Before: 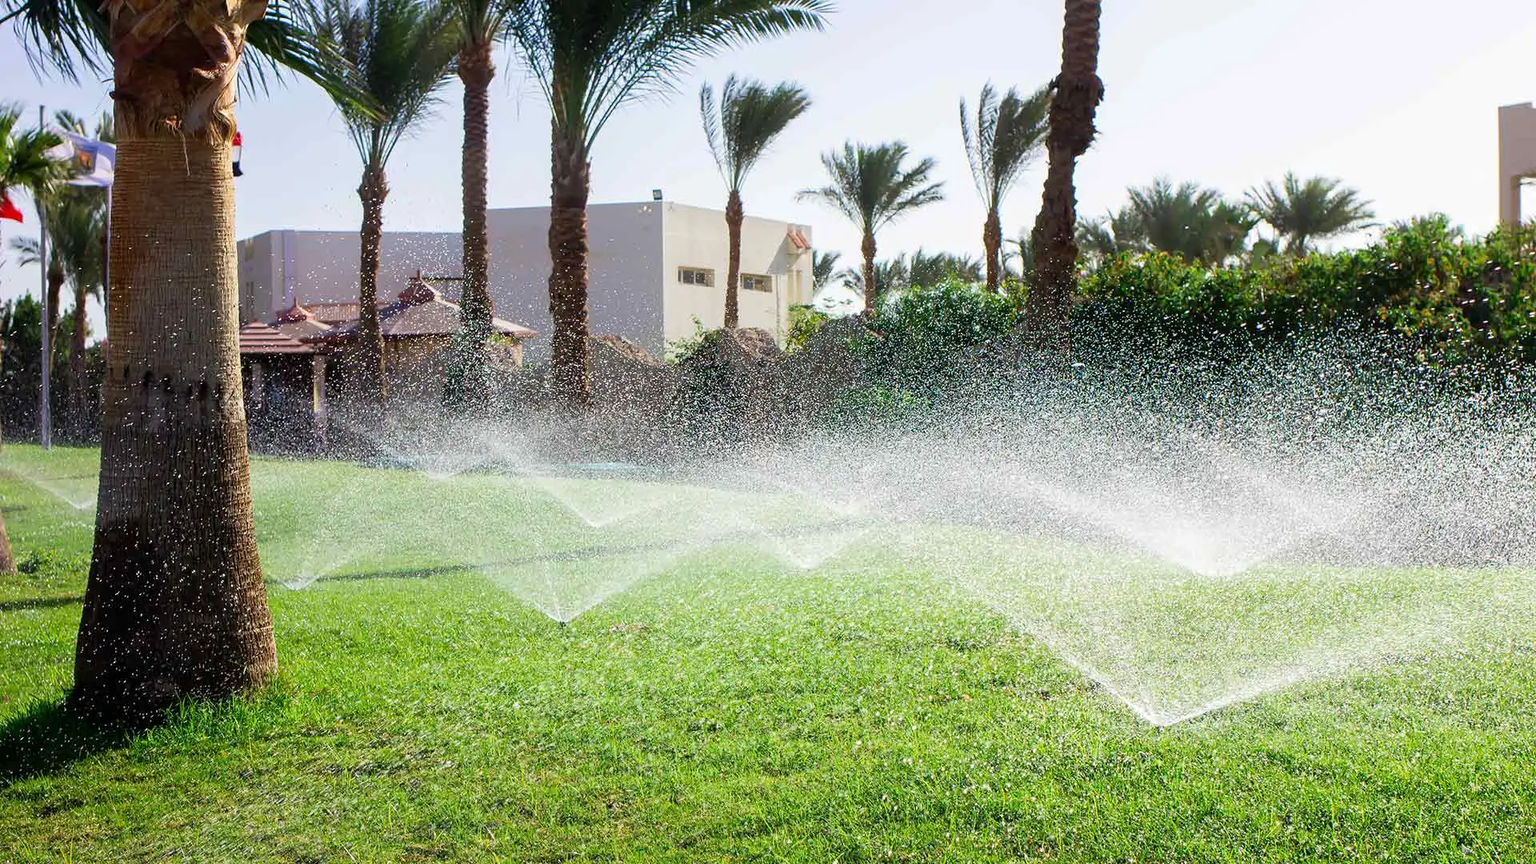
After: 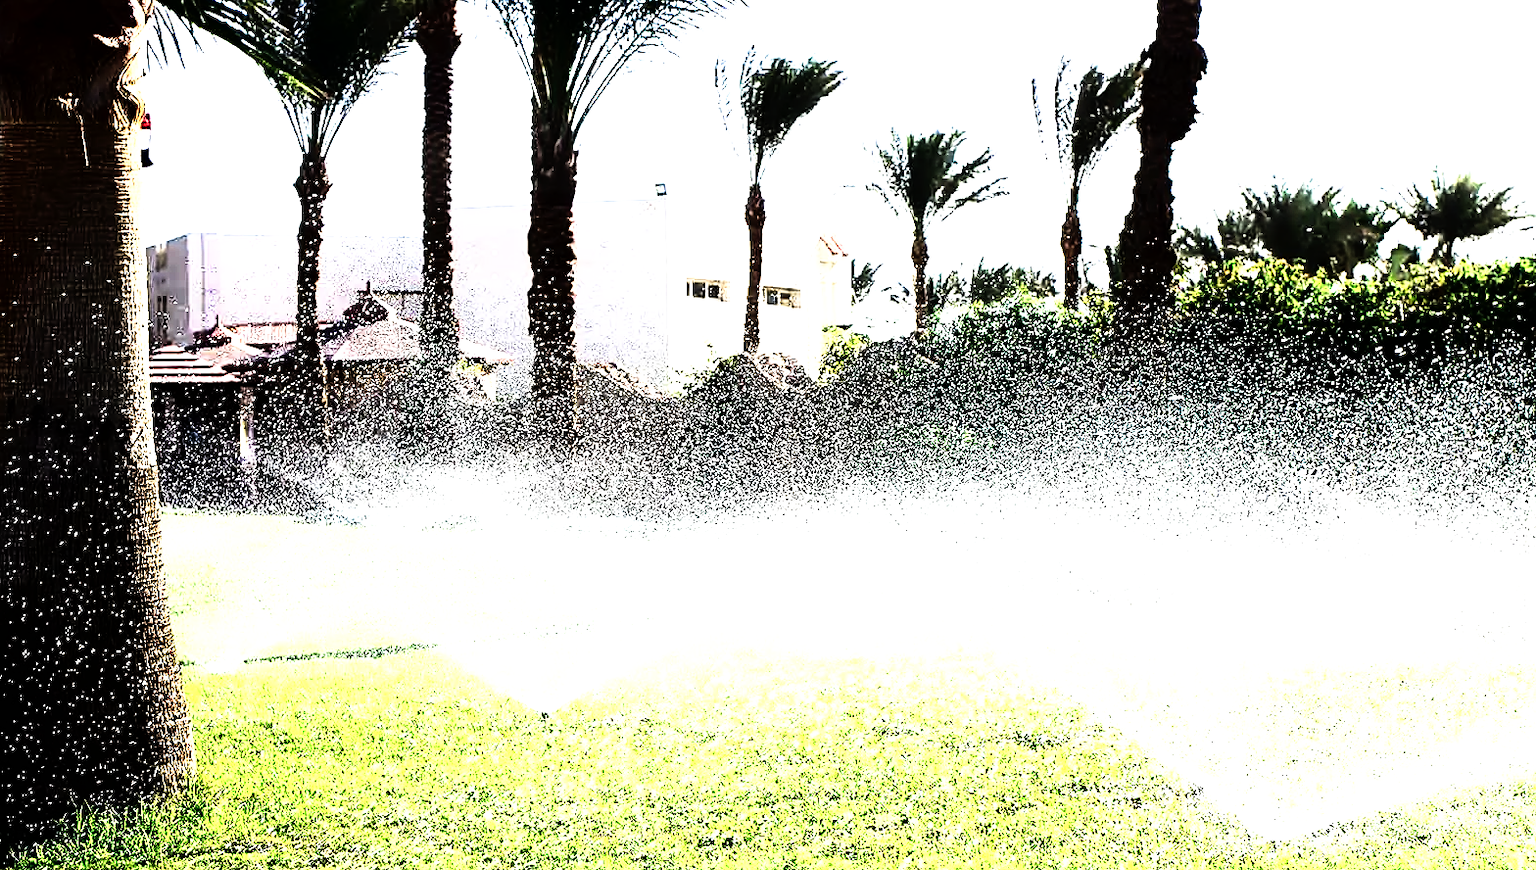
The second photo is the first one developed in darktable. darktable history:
tone curve: curves: ch0 [(0, 0) (0.003, 0.001) (0.011, 0.002) (0.025, 0.002) (0.044, 0.006) (0.069, 0.01) (0.1, 0.017) (0.136, 0.023) (0.177, 0.038) (0.224, 0.066) (0.277, 0.118) (0.335, 0.185) (0.399, 0.264) (0.468, 0.365) (0.543, 0.475) (0.623, 0.606) (0.709, 0.759) (0.801, 0.923) (0.898, 0.999) (1, 1)], preserve colors none
exposure: black level correction 0, exposure 0.698 EV, compensate highlight preservation false
sharpen: radius 2.509, amount 0.321
color correction: highlights b* 0.05, saturation 0.794
contrast brightness saturation: contrast 0.484, saturation -0.083
crop and rotate: left 7.677%, top 4.632%, right 10.607%, bottom 12.997%
